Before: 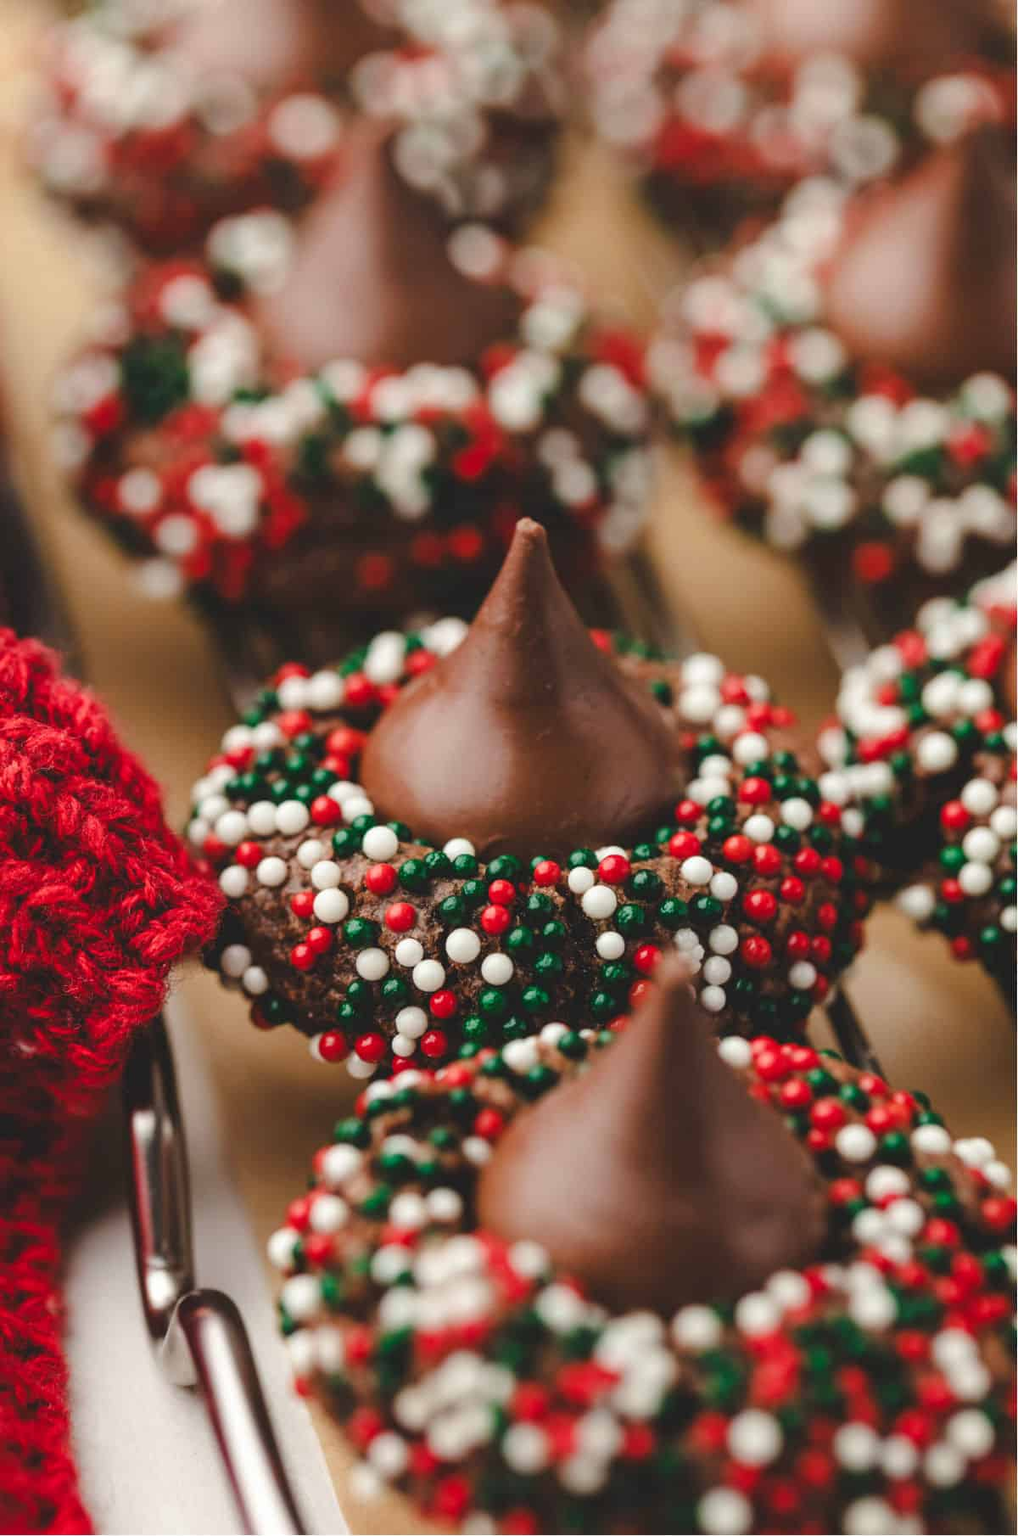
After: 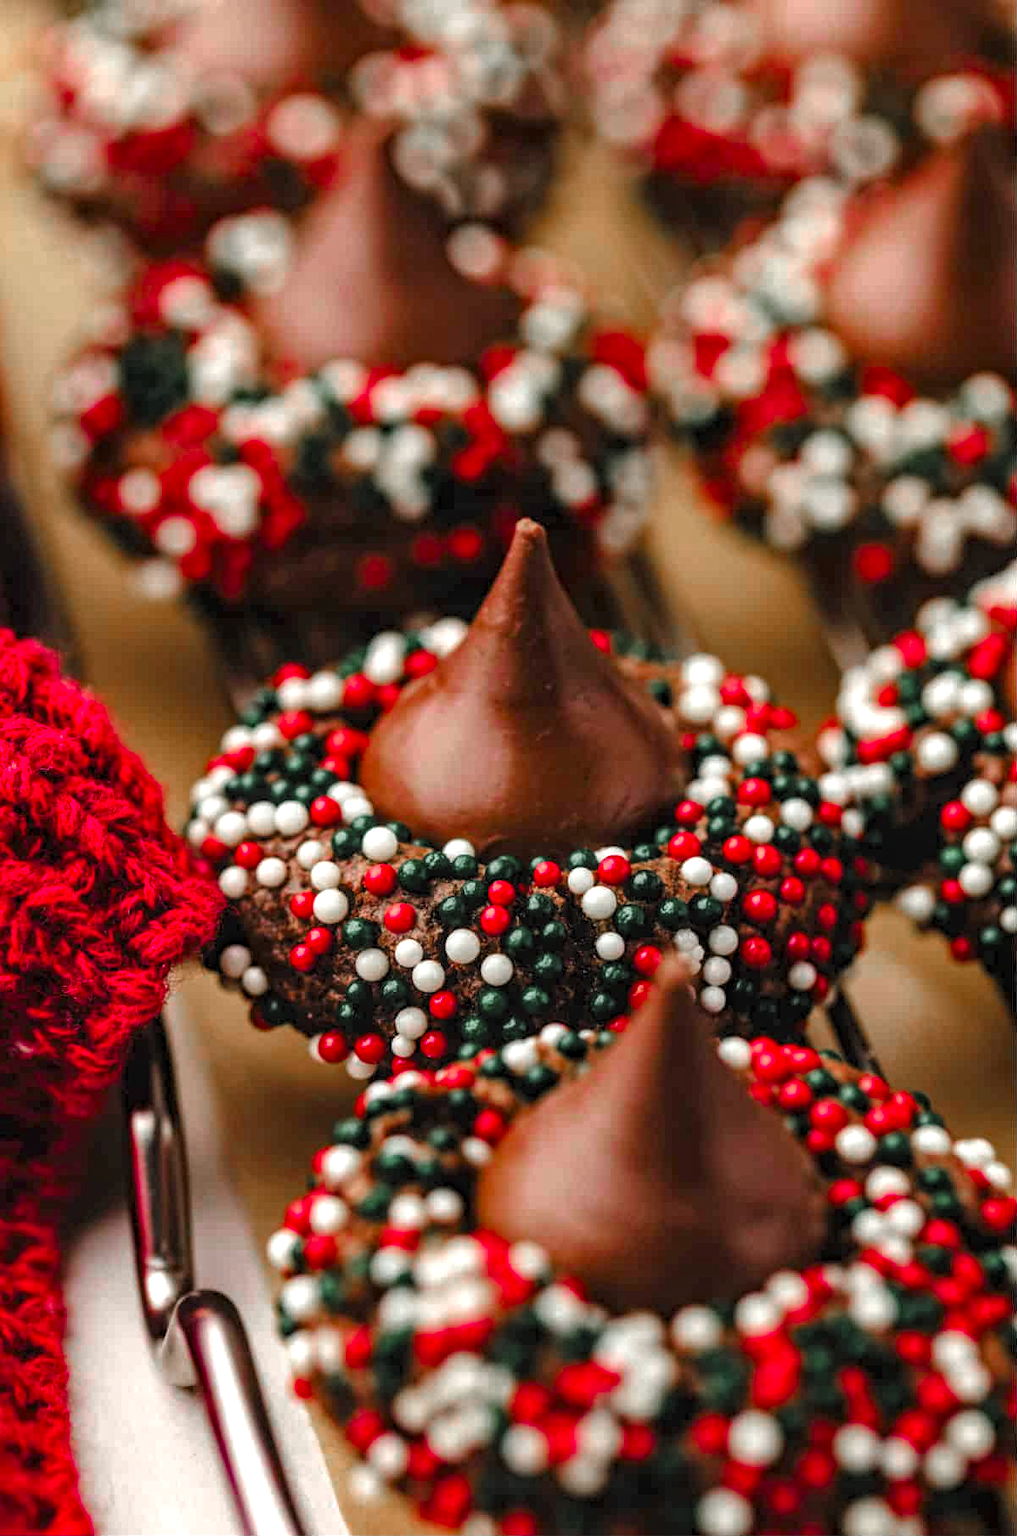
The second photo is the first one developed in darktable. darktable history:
local contrast: detail 130%
haze removal: strength 0.295, distance 0.243, compatibility mode true, adaptive false
crop and rotate: left 0.114%, bottom 0.004%
color zones: curves: ch0 [(0, 0.48) (0.209, 0.398) (0.305, 0.332) (0.429, 0.493) (0.571, 0.5) (0.714, 0.5) (0.857, 0.5) (1, 0.48)]; ch1 [(0, 0.736) (0.143, 0.625) (0.225, 0.371) (0.429, 0.256) (0.571, 0.241) (0.714, 0.213) (0.857, 0.48) (1, 0.736)]; ch2 [(0, 0.448) (0.143, 0.498) (0.286, 0.5) (0.429, 0.5) (0.571, 0.5) (0.714, 0.5) (0.857, 0.5) (1, 0.448)]
levels: black 0.078%, levels [0.055, 0.477, 0.9]
